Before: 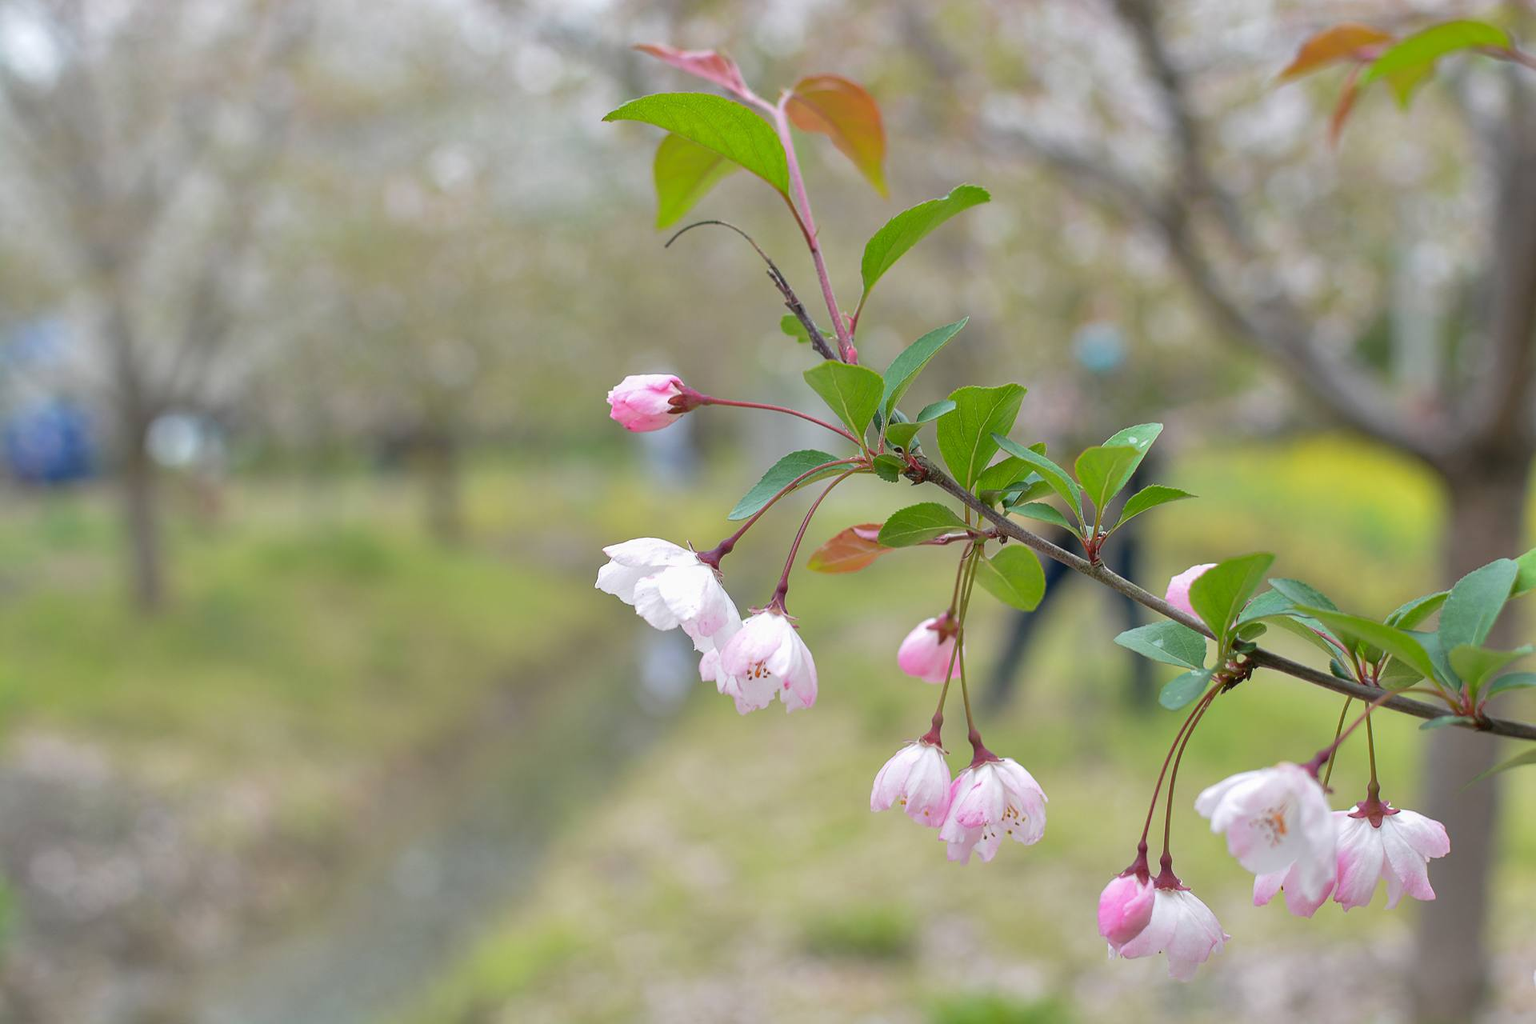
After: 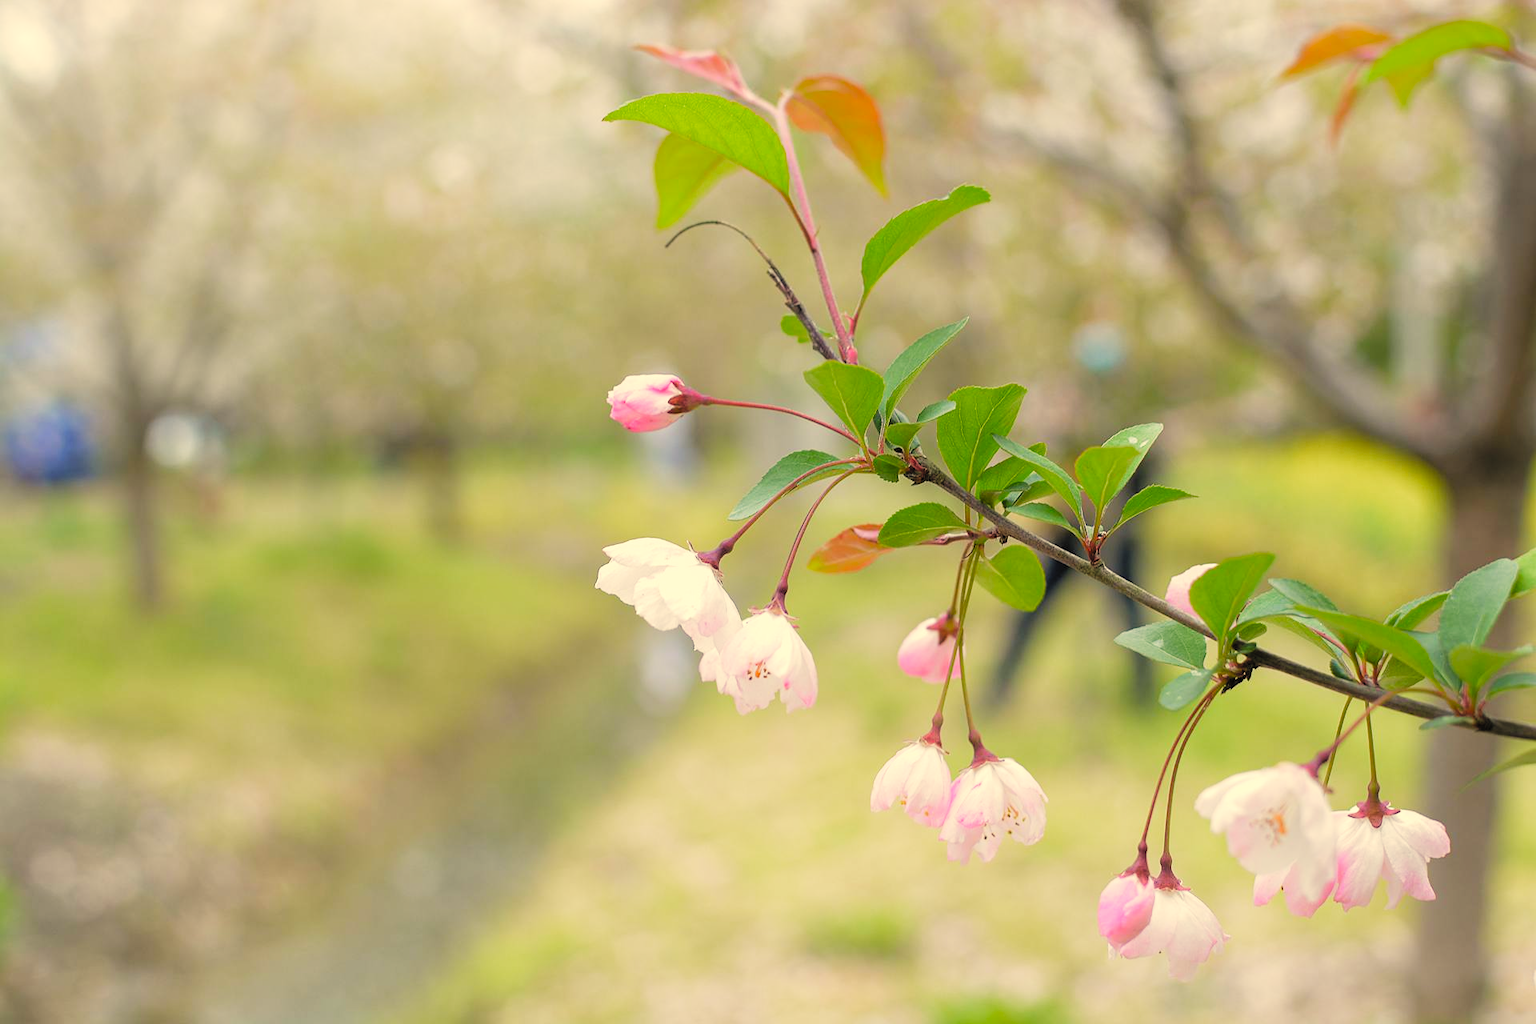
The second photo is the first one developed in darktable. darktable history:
filmic: grey point source 18, black point source -8.65, white point source 2.45, grey point target 18, white point target 100, output power 2.2, latitude stops 2, contrast 1.5, saturation 100, global saturation 100
shadows and highlights: shadows -40.15, highlights 62.88, soften with gaussian
contrast brightness saturation: contrast 0.07, brightness 0.08, saturation 0.18
color correction: highlights a* 2.72, highlights b* 22.8
